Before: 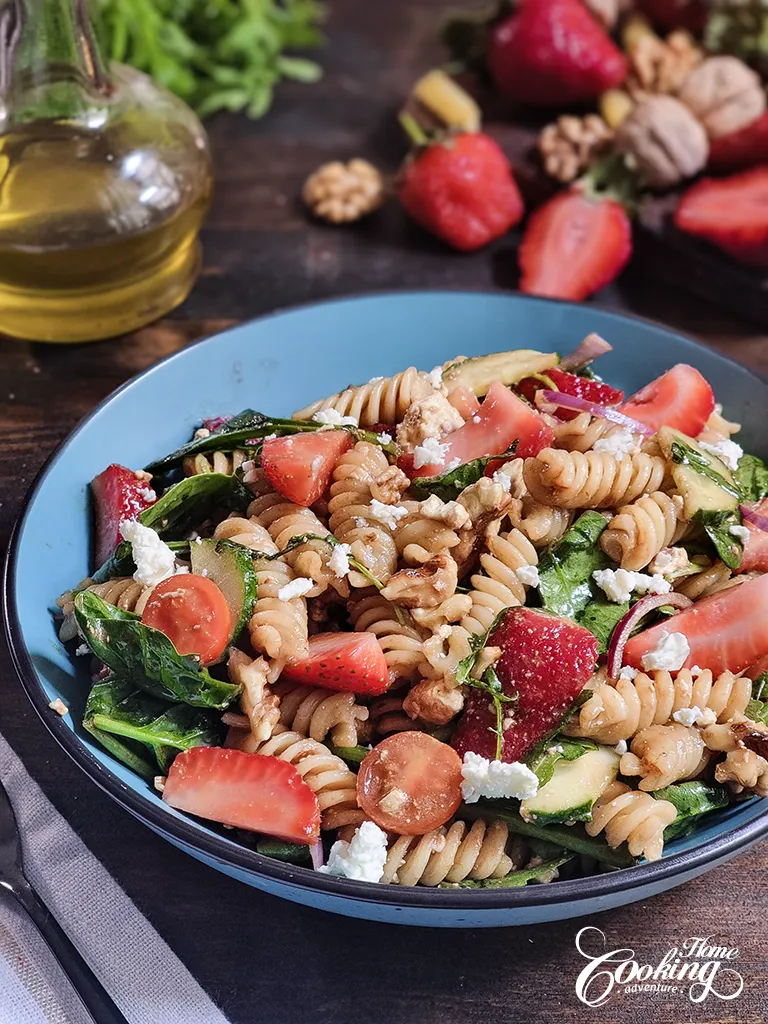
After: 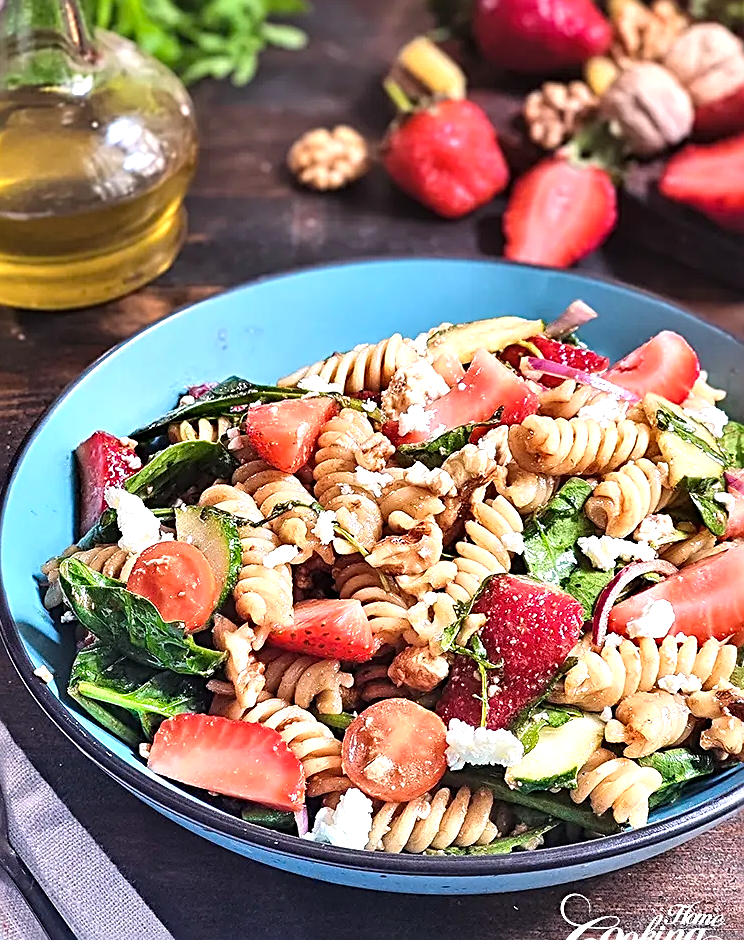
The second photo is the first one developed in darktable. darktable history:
exposure: black level correction 0, exposure 0.9 EV, compensate highlight preservation false
color zones: curves: ch1 [(0, 0.469) (0.01, 0.469) (0.12, 0.446) (0.248, 0.469) (0.5, 0.5) (0.748, 0.5) (0.99, 0.469) (1, 0.469)]
sharpen: radius 2.676, amount 0.669
crop: left 1.964%, top 3.251%, right 1.122%, bottom 4.933%
